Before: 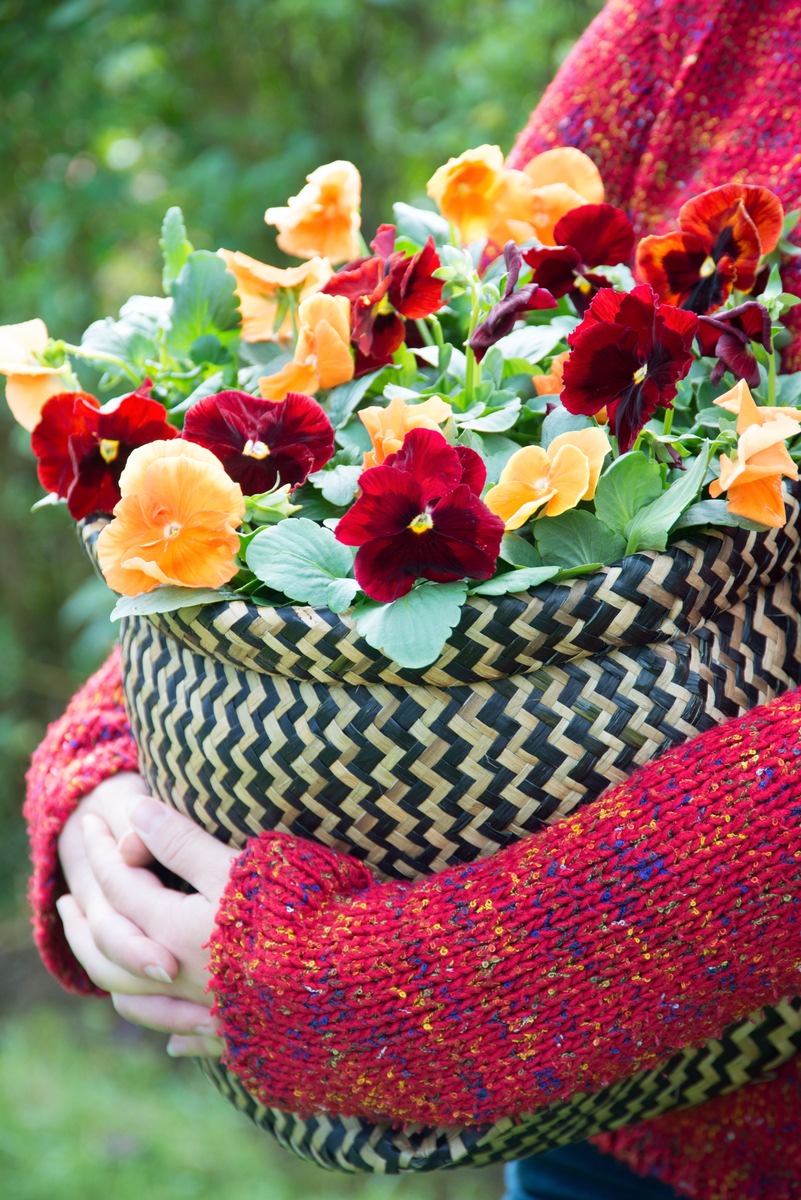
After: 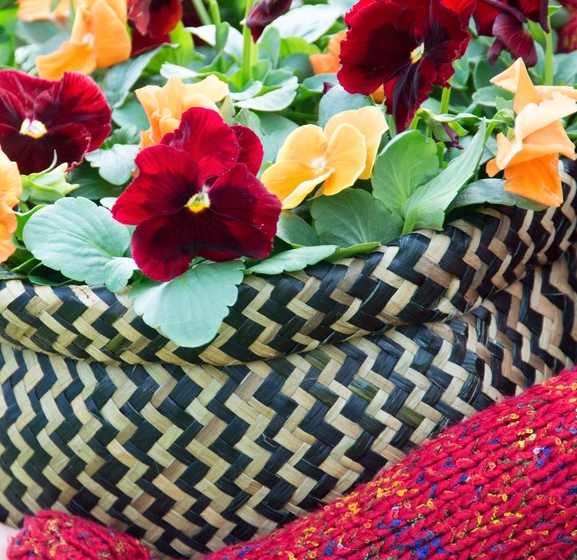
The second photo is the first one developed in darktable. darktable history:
crop and rotate: left 27.926%, top 26.752%, bottom 26.515%
